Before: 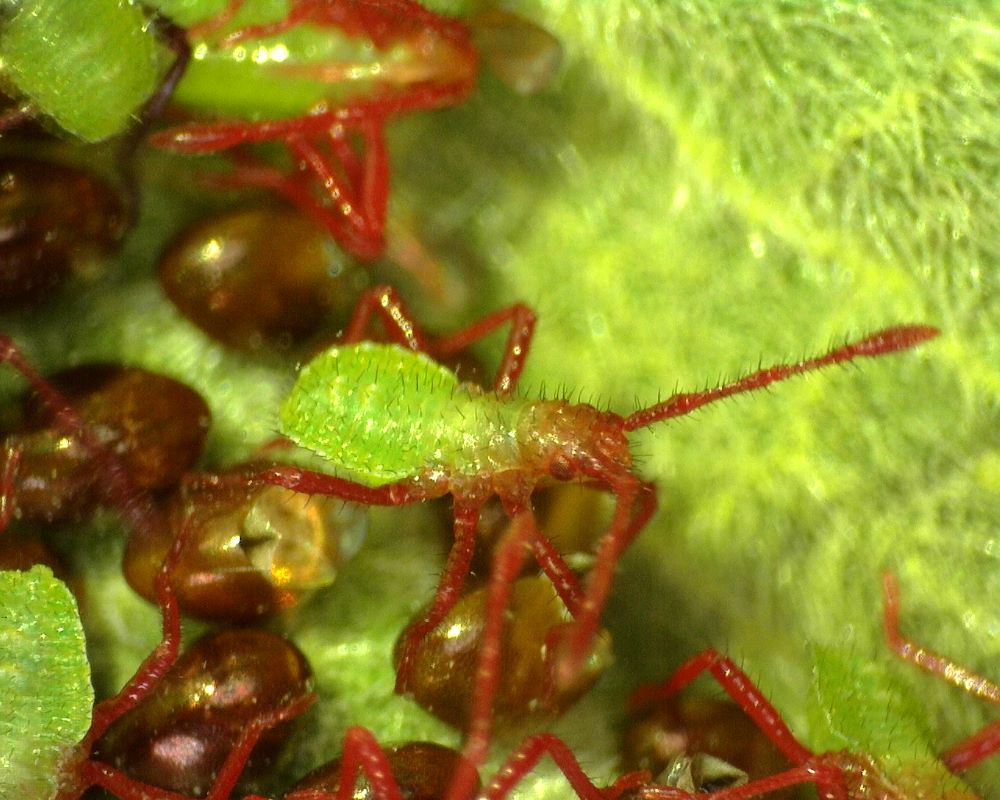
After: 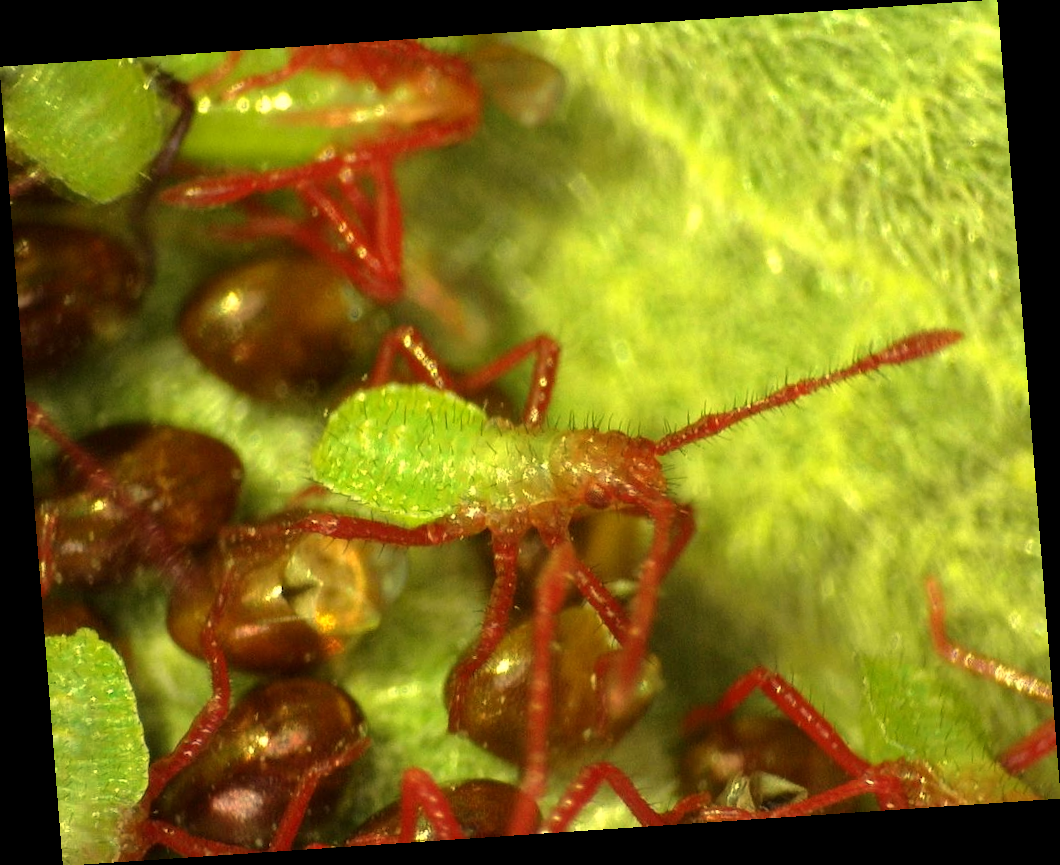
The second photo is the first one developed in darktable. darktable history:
rotate and perspective: rotation -4.2°, shear 0.006, automatic cropping off
white balance: red 1.08, blue 0.791
